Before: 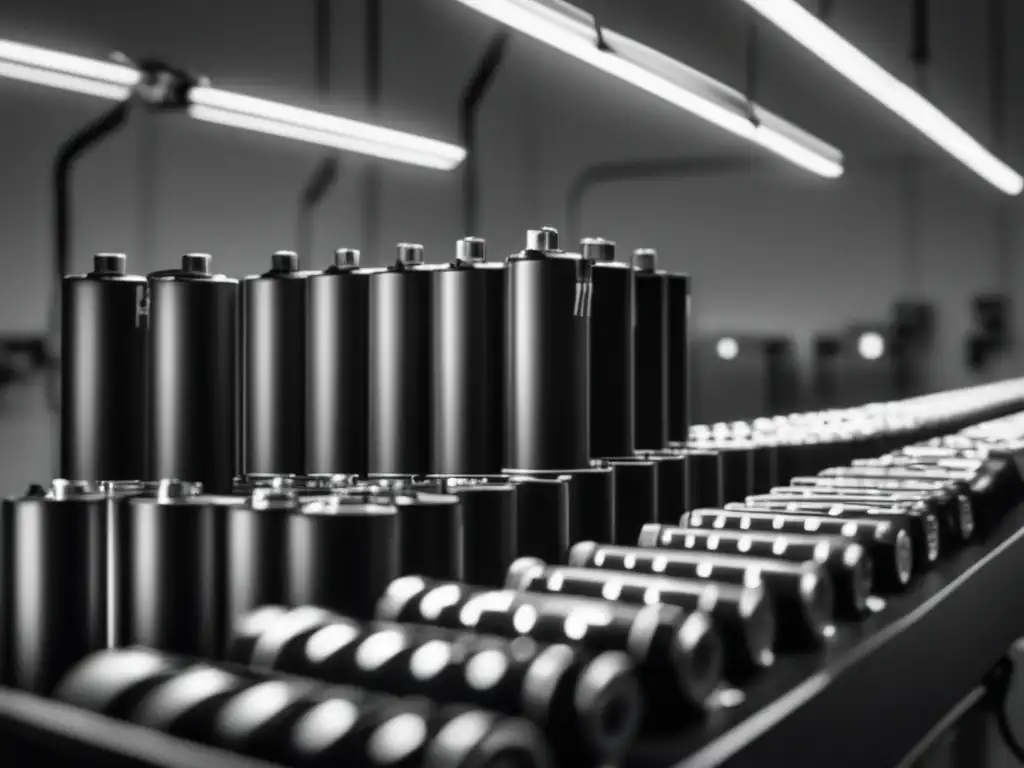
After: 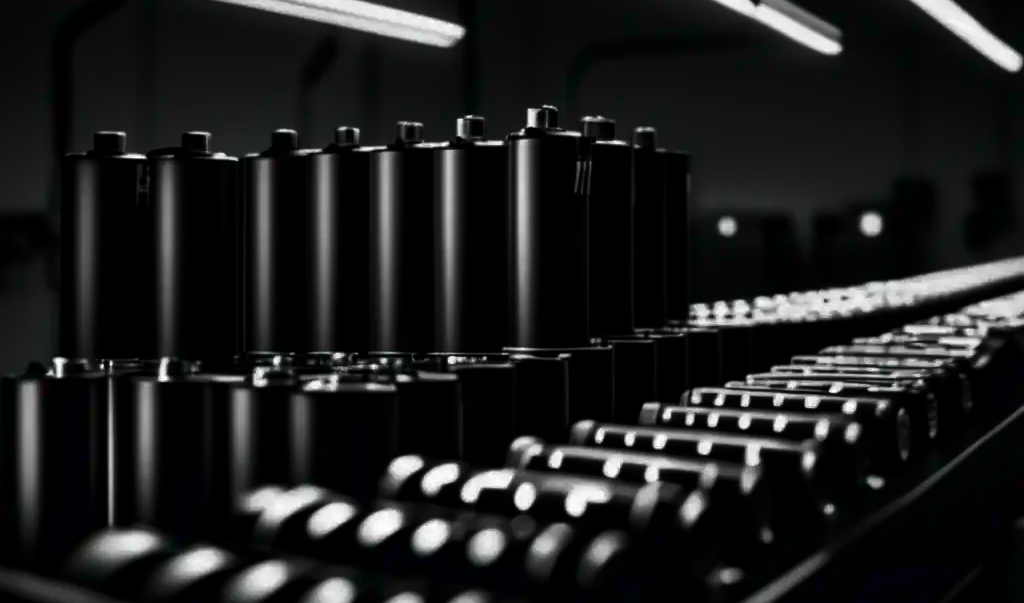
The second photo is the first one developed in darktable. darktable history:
crop and rotate: top 15.919%, bottom 5.512%
contrast brightness saturation: brightness -0.988, saturation 0.984
